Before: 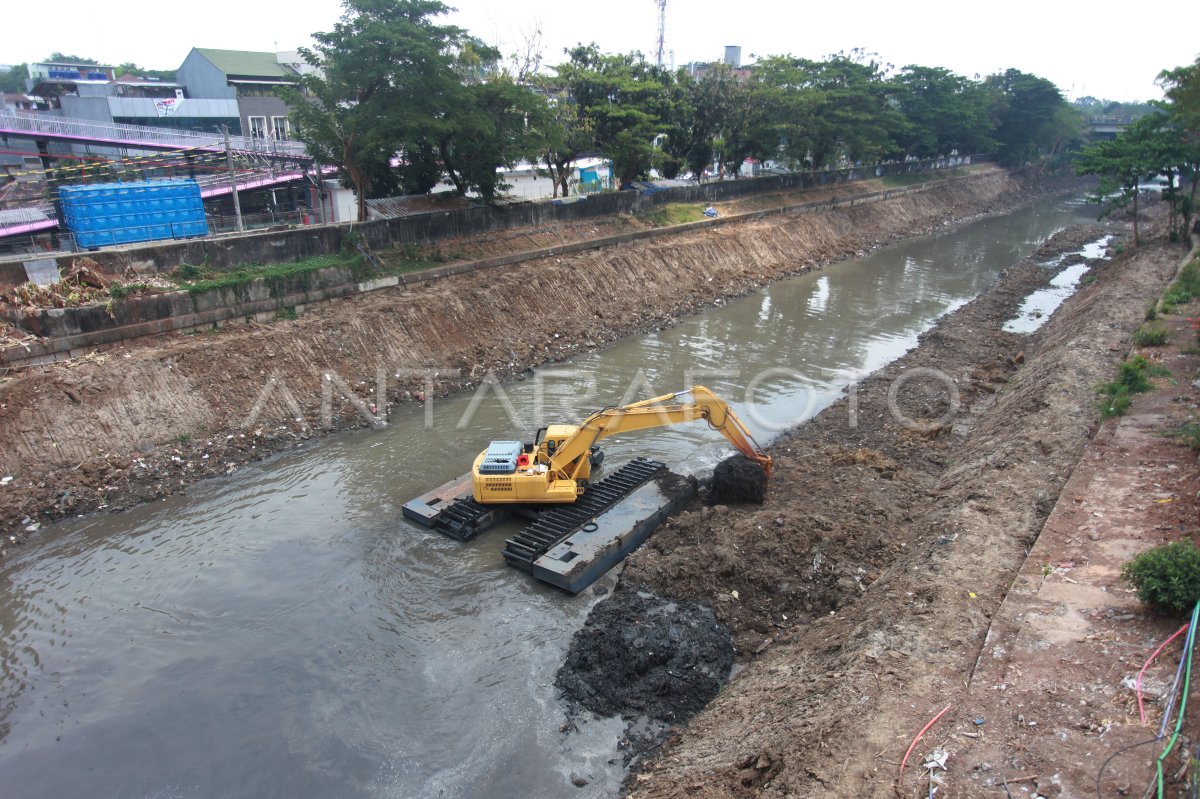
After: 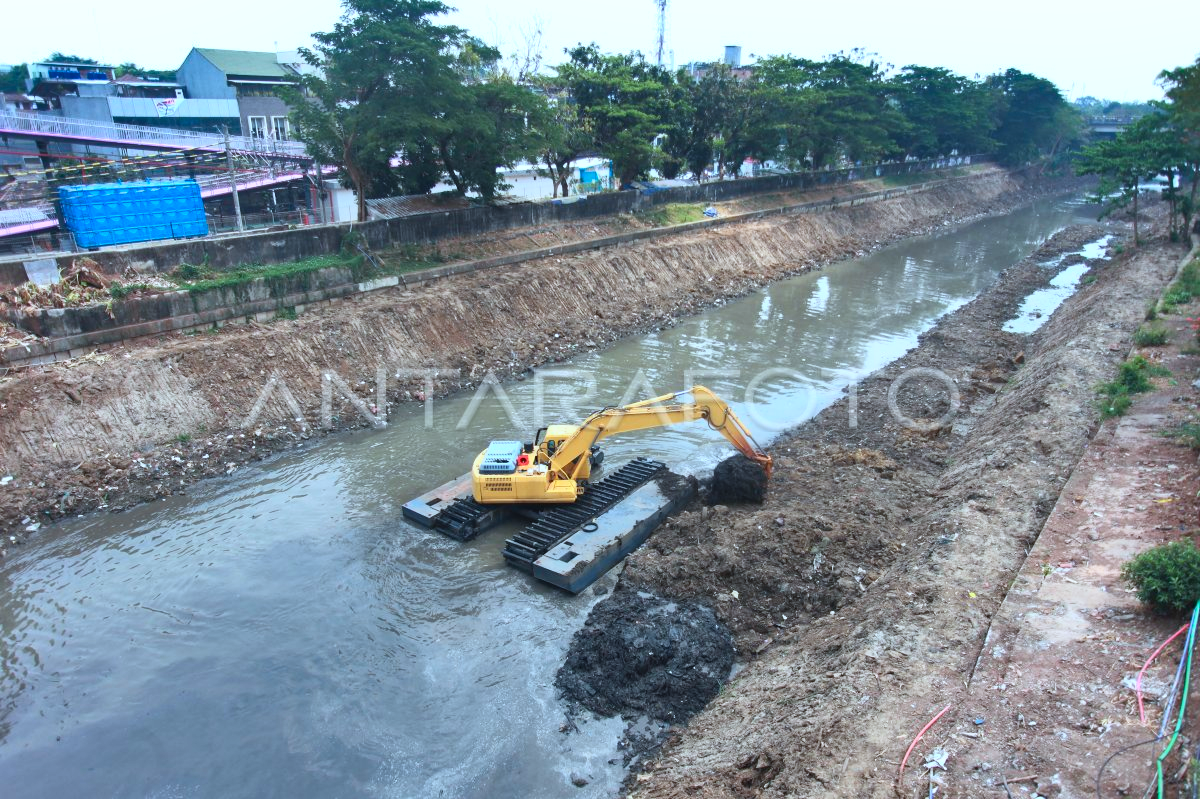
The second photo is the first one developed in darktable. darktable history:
color calibration: illuminant F (fluorescent), F source F9 (Cool White Deluxe 4150 K) – high CRI, x 0.374, y 0.373, temperature 4158.34 K
contrast brightness saturation: contrast 0.2, brightness 0.16, saturation 0.22
shadows and highlights: radius 108.52, shadows 44.07, highlights -67.8, low approximation 0.01, soften with gaussian
